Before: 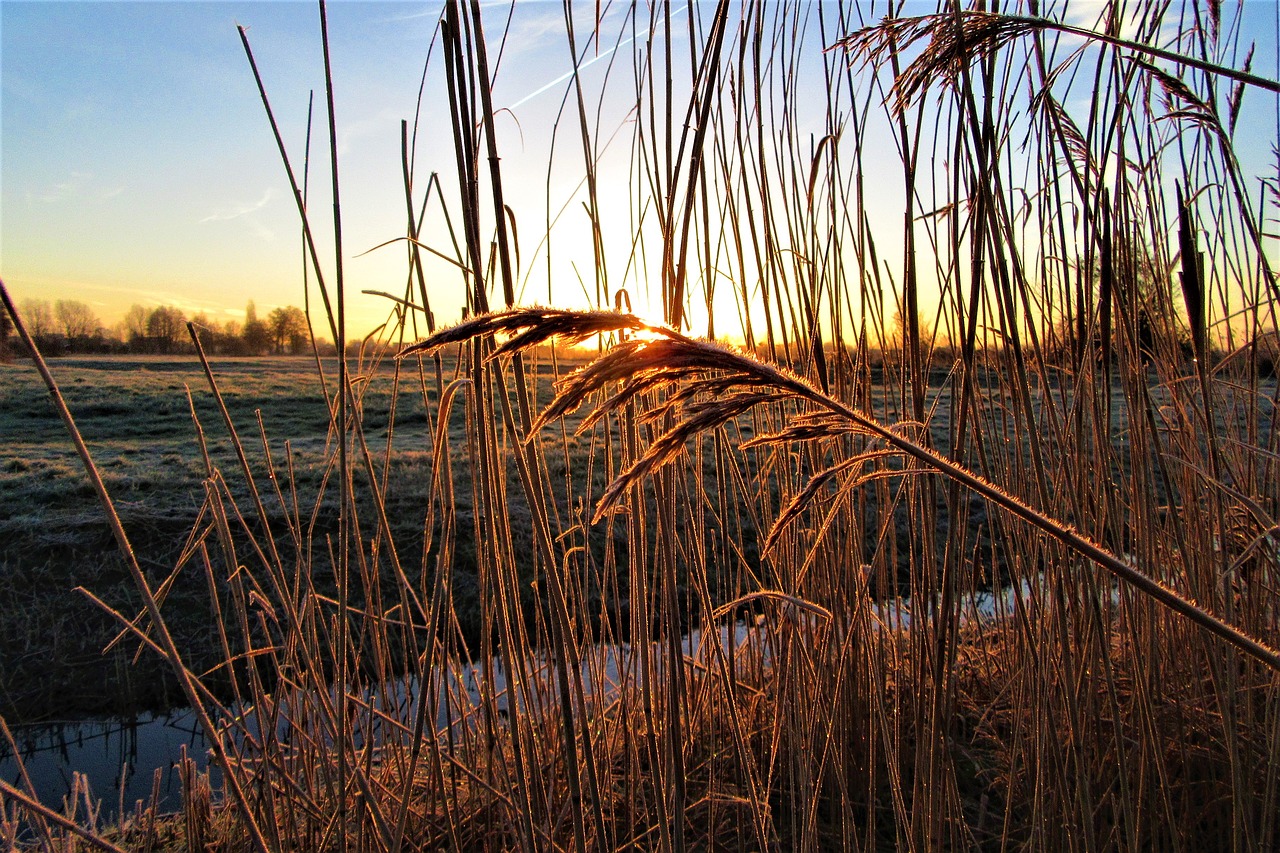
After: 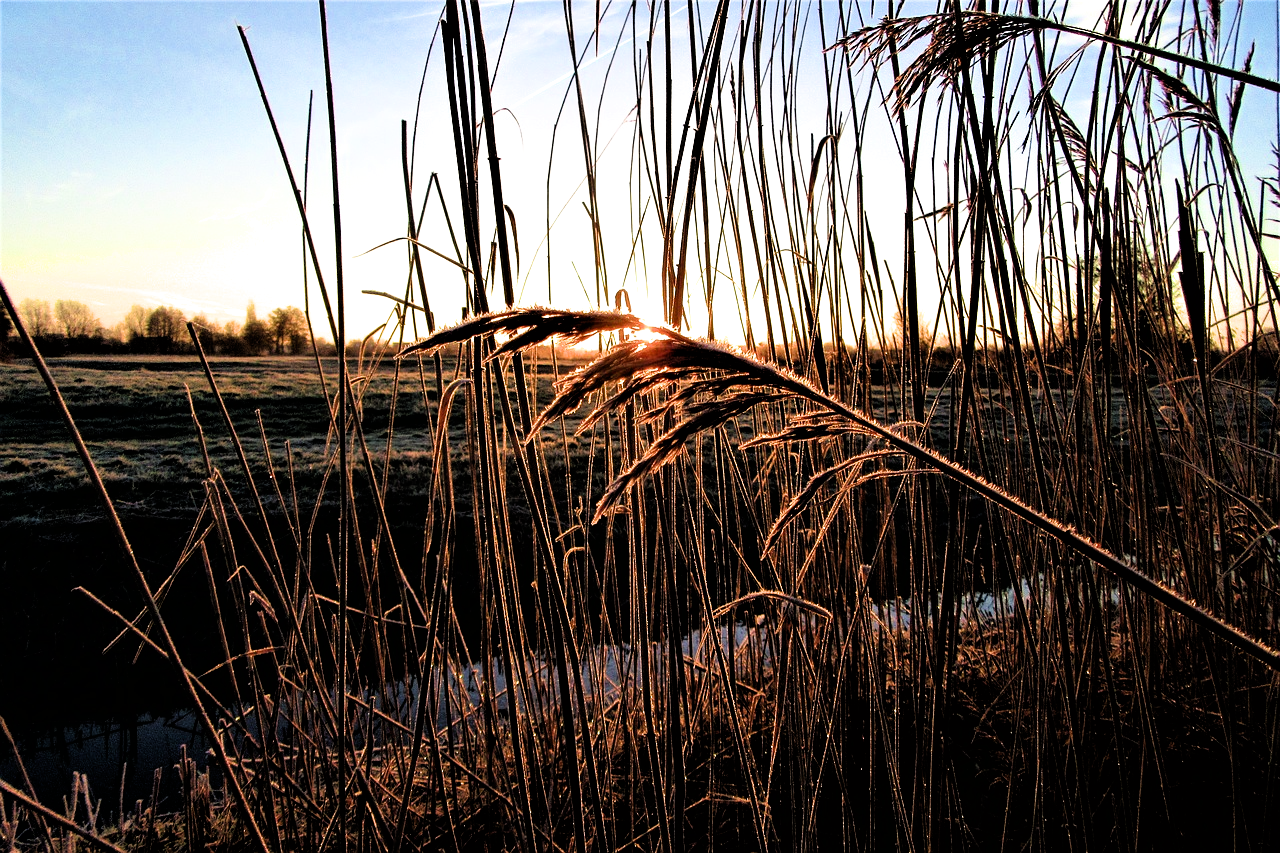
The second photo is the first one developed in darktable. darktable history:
filmic rgb: black relative exposure -3.61 EV, white relative exposure 2.15 EV, hardness 3.63
